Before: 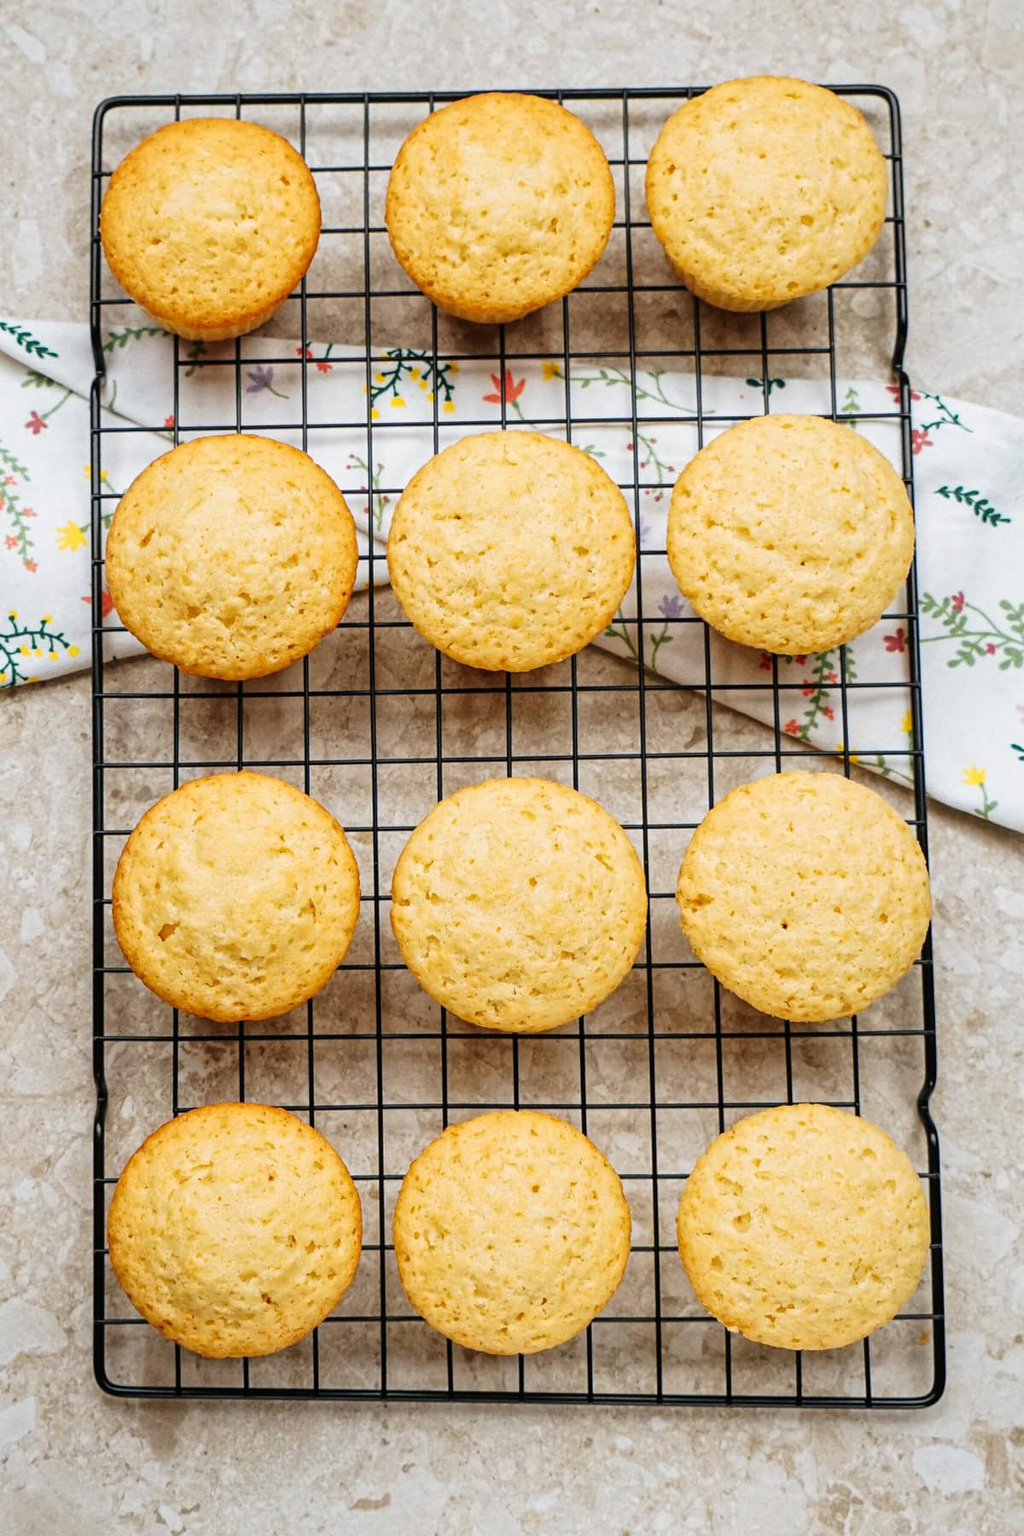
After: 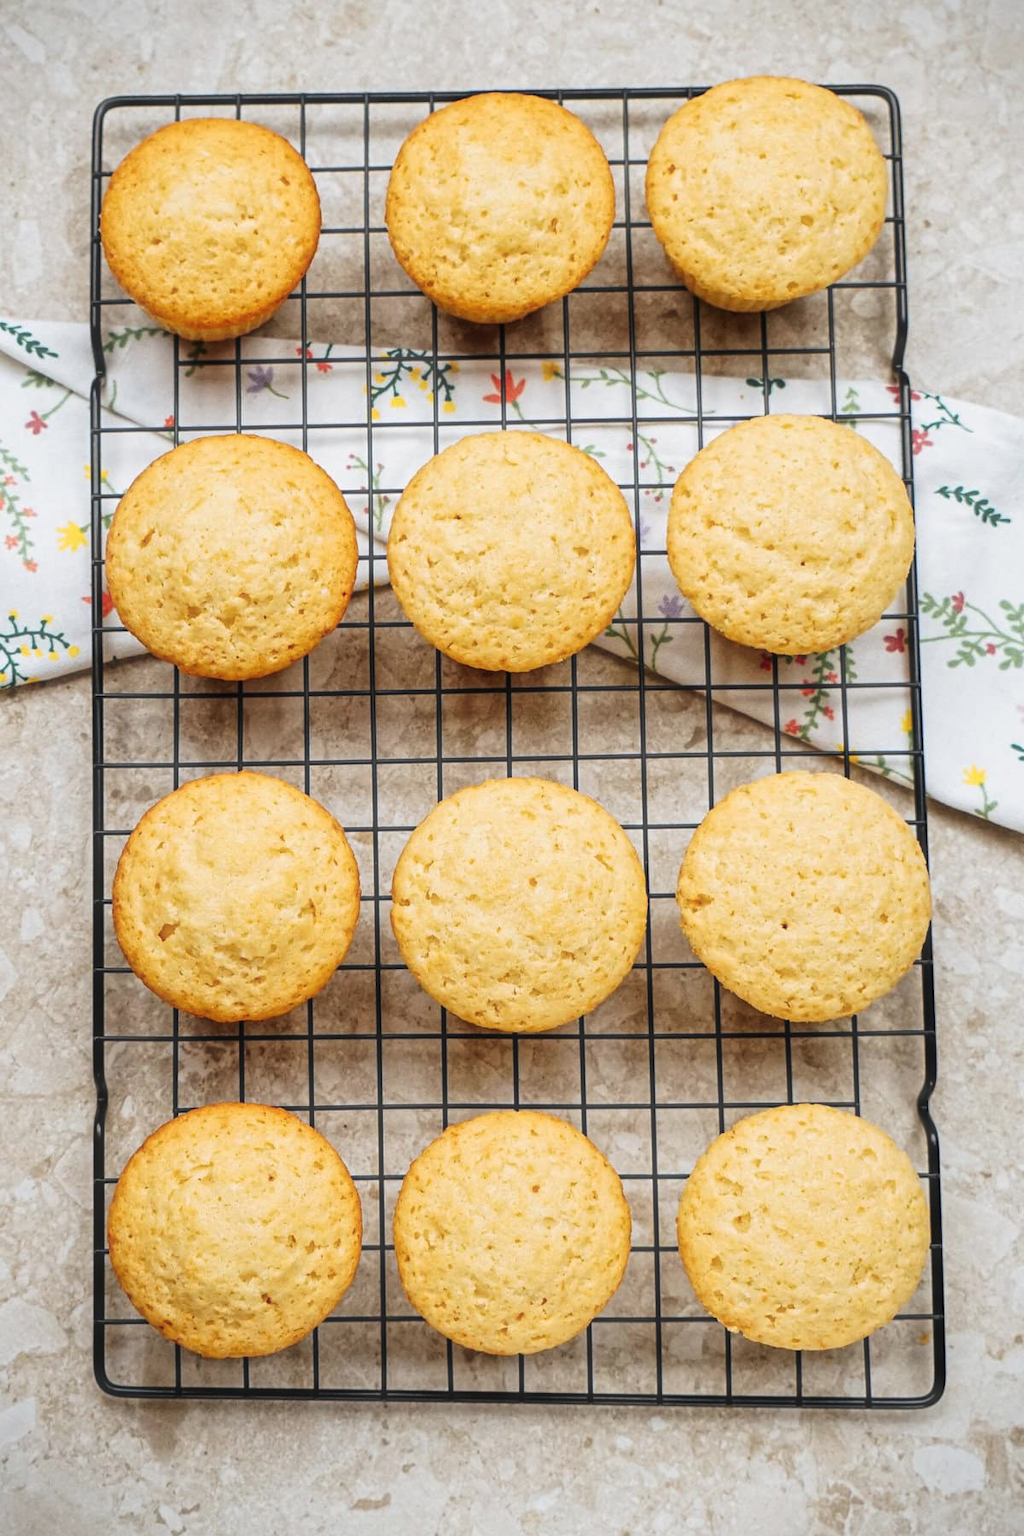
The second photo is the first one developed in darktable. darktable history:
vignetting: fall-off start 99.16%
haze removal: strength -0.11
